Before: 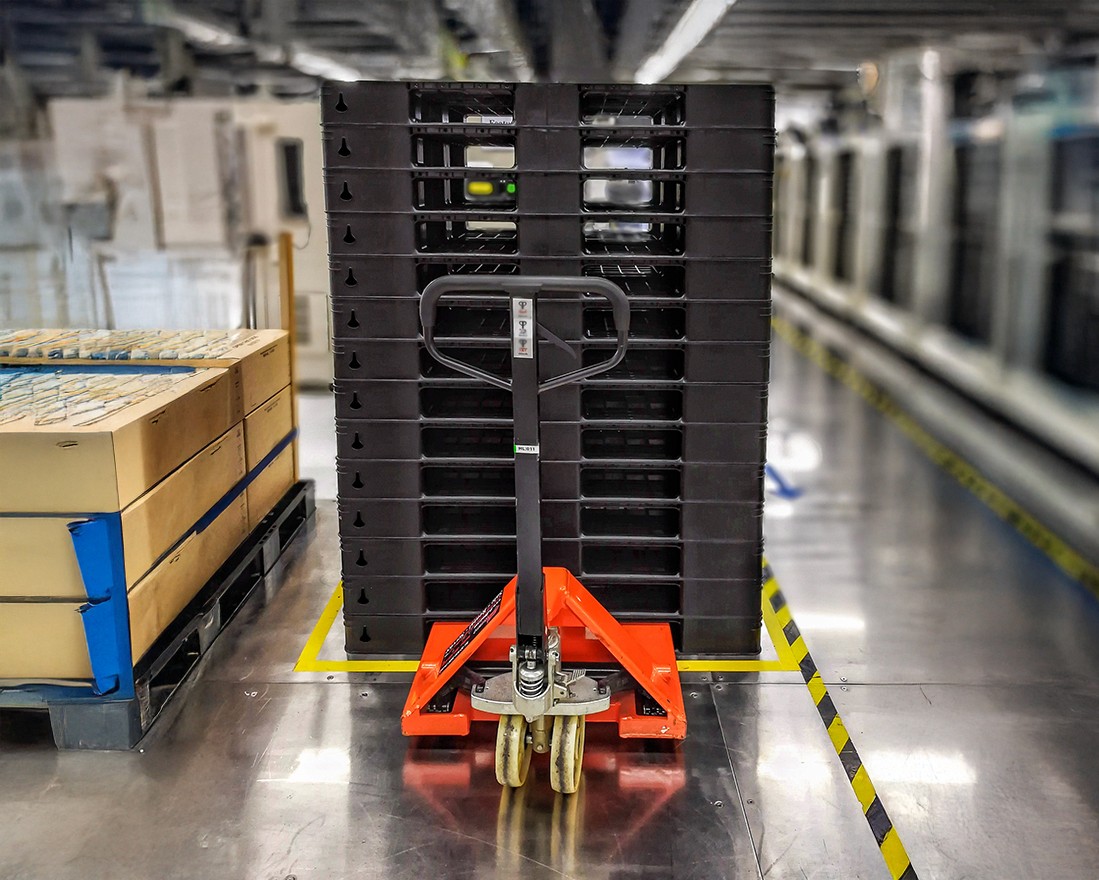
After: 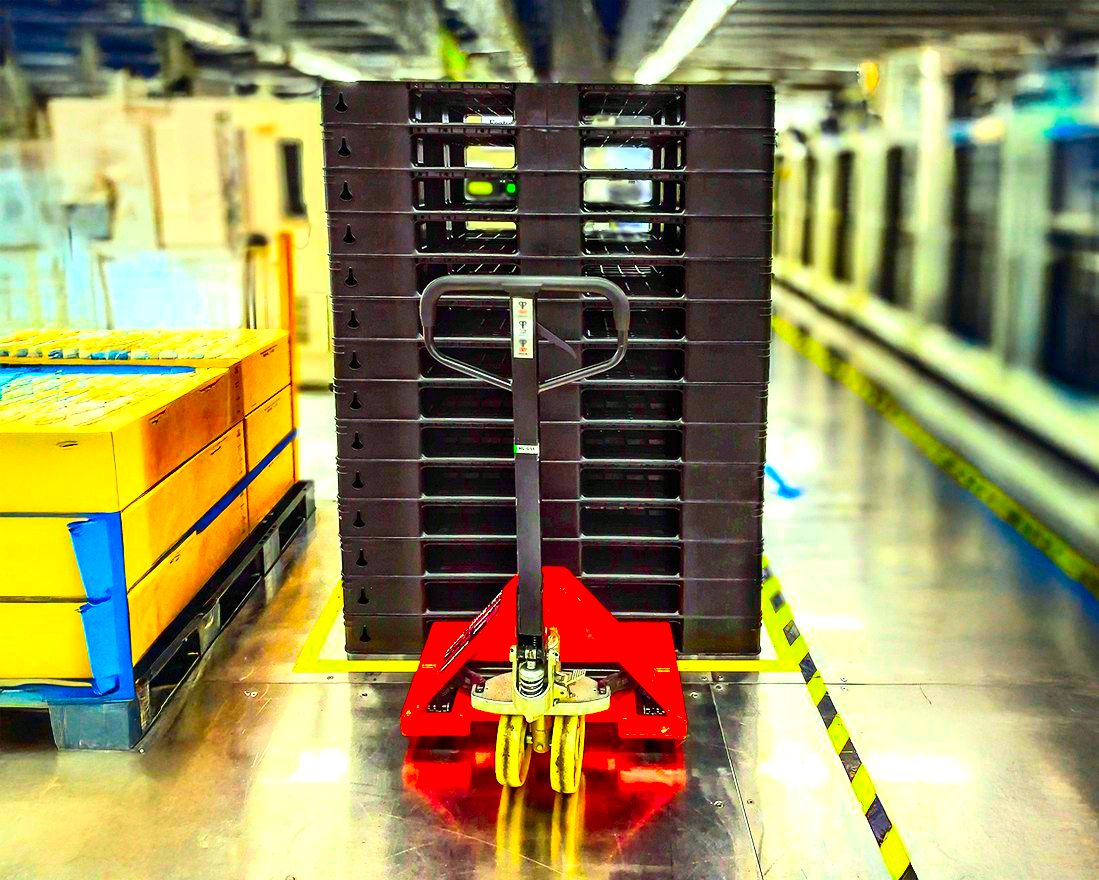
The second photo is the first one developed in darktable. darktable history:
exposure: black level correction 0, exposure 1.03 EV, compensate highlight preservation false
tone equalizer: on, module defaults
color correction: highlights a* -10.93, highlights b* 9.91, saturation 1.71
contrast brightness saturation: contrast 0.266, brightness 0.016, saturation 0.859
